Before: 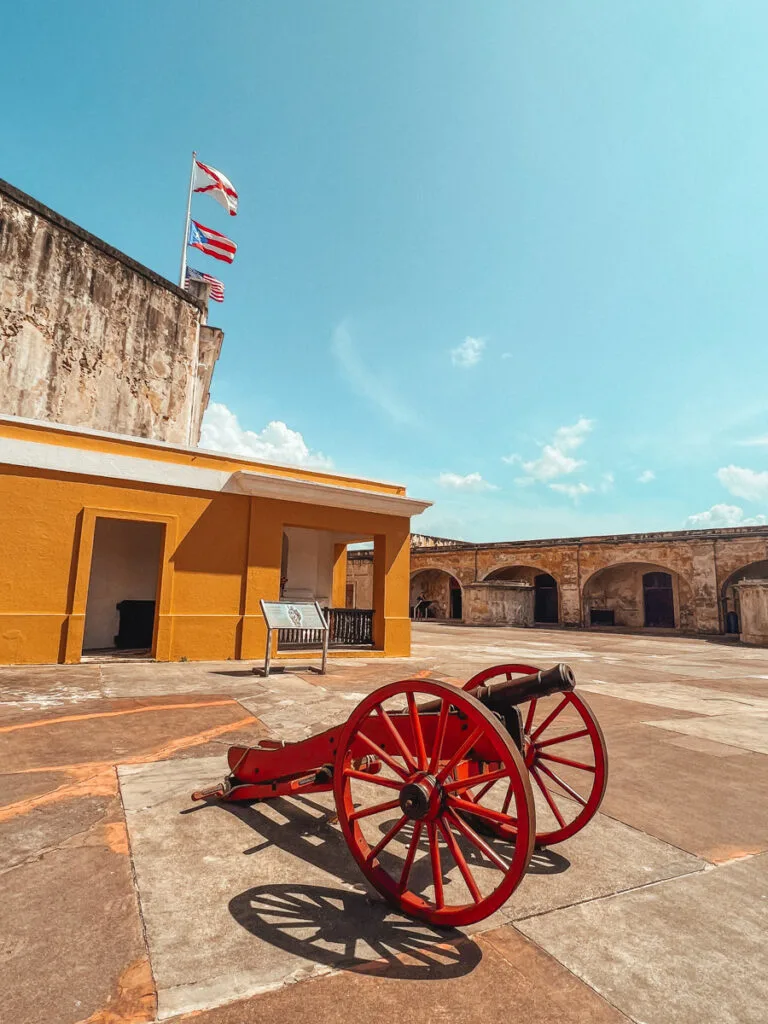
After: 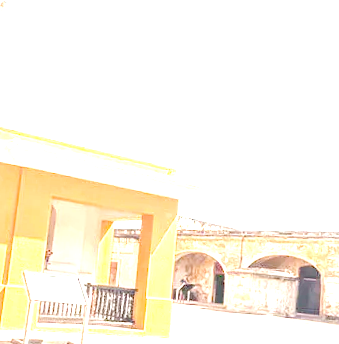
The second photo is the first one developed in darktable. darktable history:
crop: left 31.751%, top 32.172%, right 27.8%, bottom 35.83%
white balance: emerald 1
tone equalizer "contrast tone curve: medium": -8 EV -0.75 EV, -7 EV -0.7 EV, -6 EV -0.6 EV, -5 EV -0.4 EV, -3 EV 0.4 EV, -2 EV 0.6 EV, -1 EV 0.7 EV, +0 EV 0.75 EV, edges refinement/feathering 500, mask exposure compensation -1.57 EV, preserve details no
exposure: exposure 0.921 EV
rotate and perspective: rotation 4.1°, automatic cropping off
